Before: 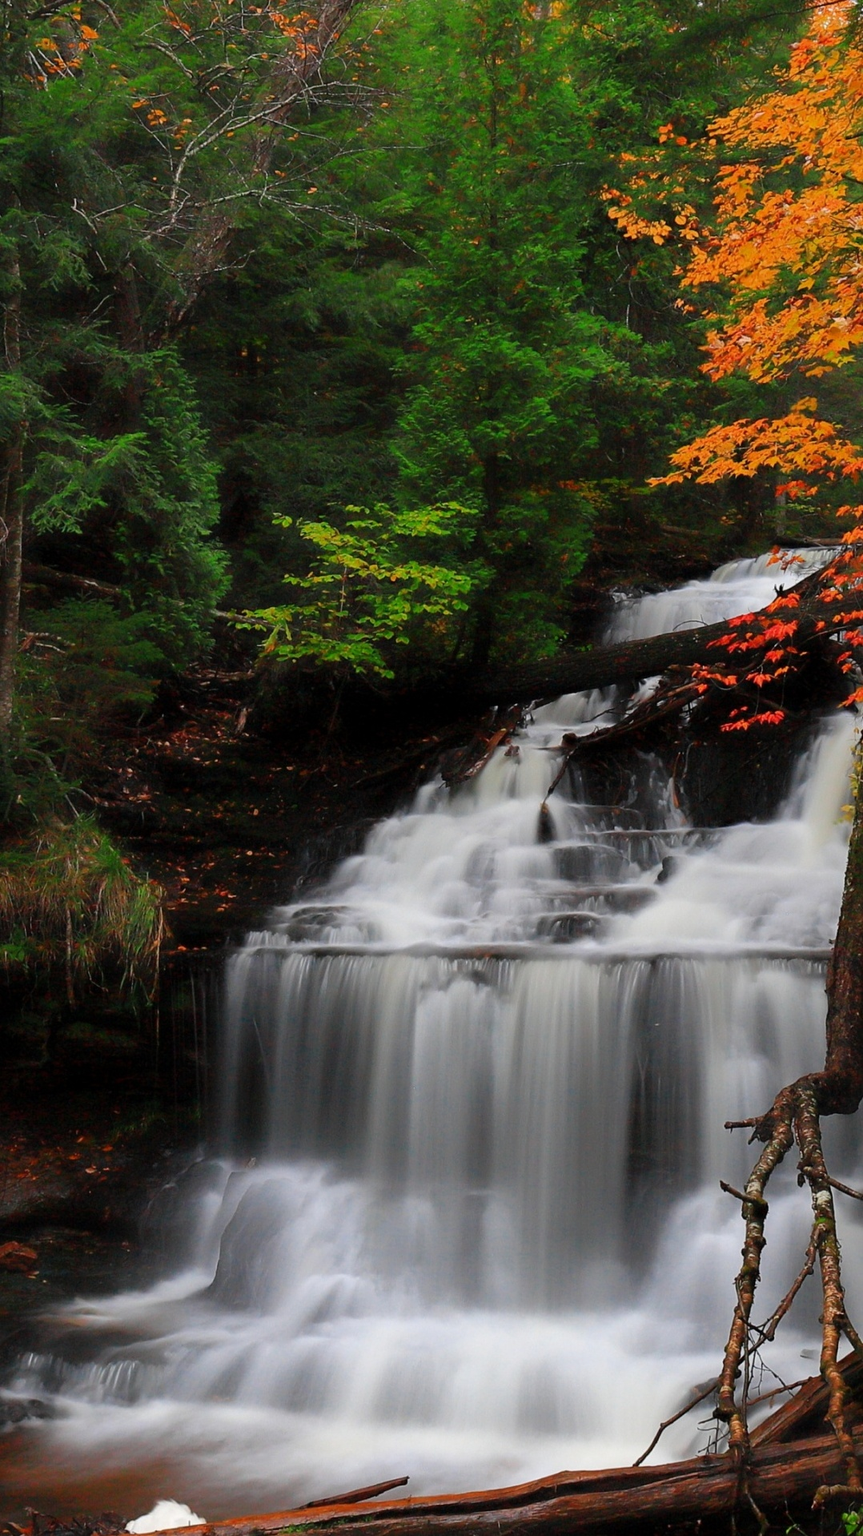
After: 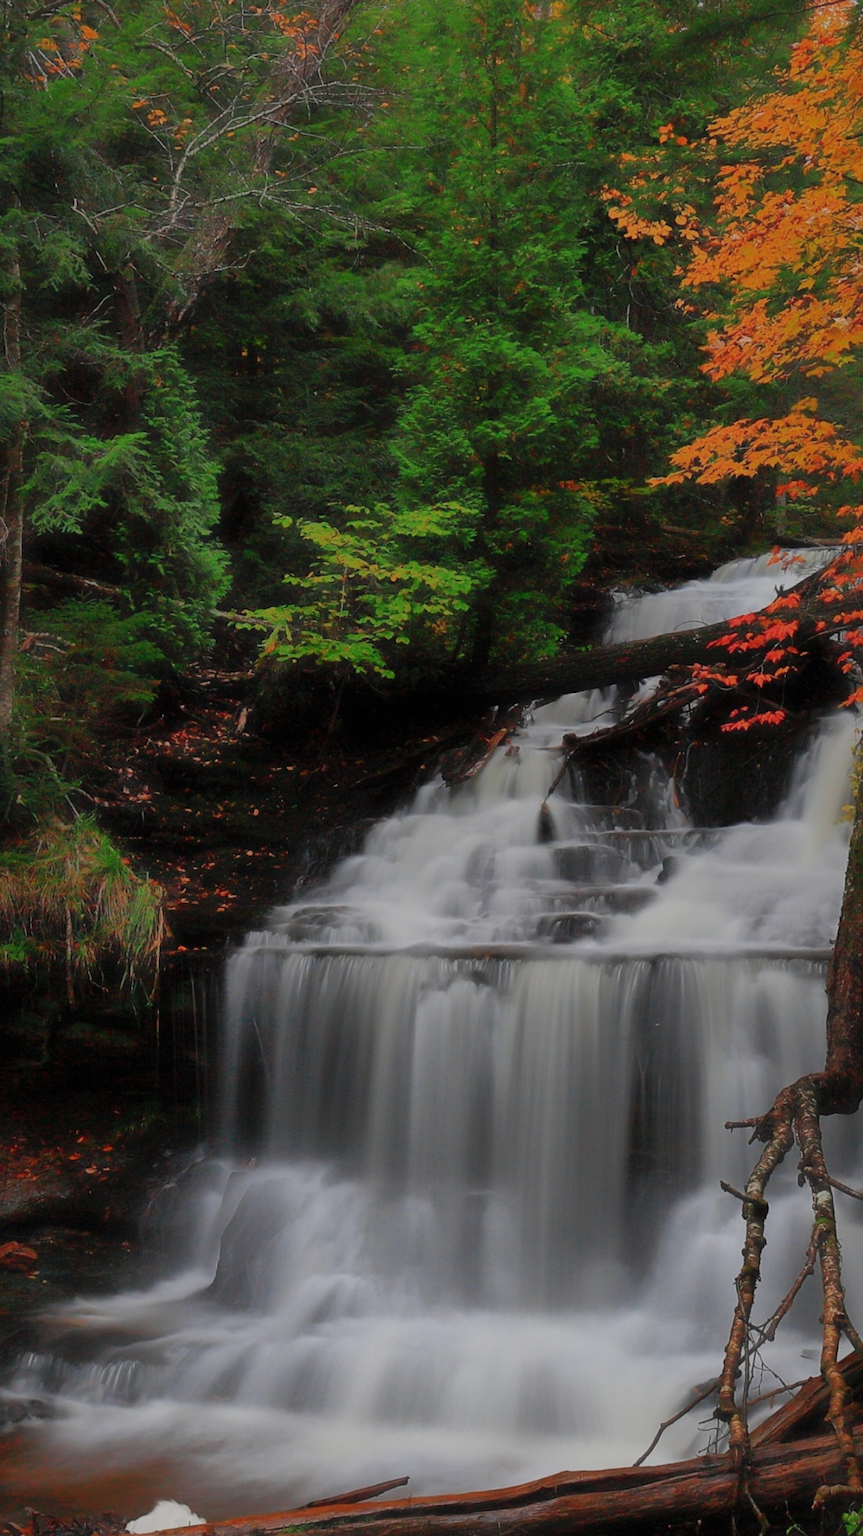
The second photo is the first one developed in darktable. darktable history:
exposure: black level correction 0, exposure -0.701 EV, compensate highlight preservation false
shadows and highlights: on, module defaults
haze removal: strength -0.097, compatibility mode true, adaptive false
